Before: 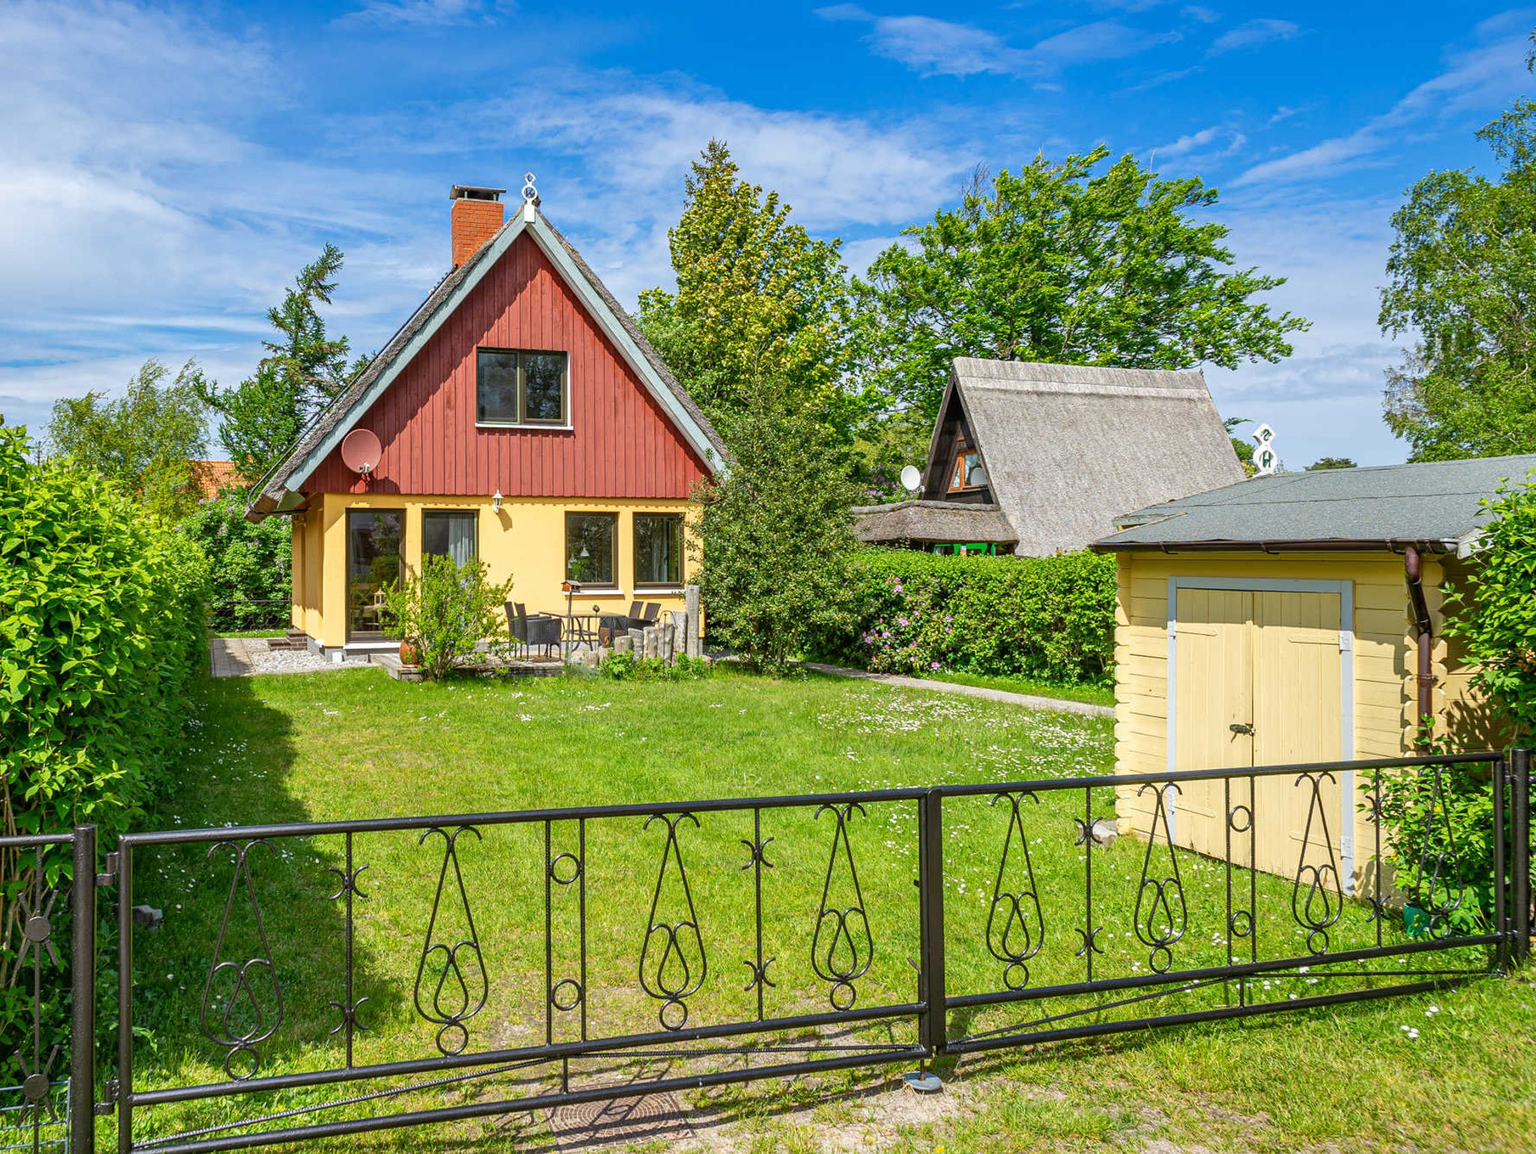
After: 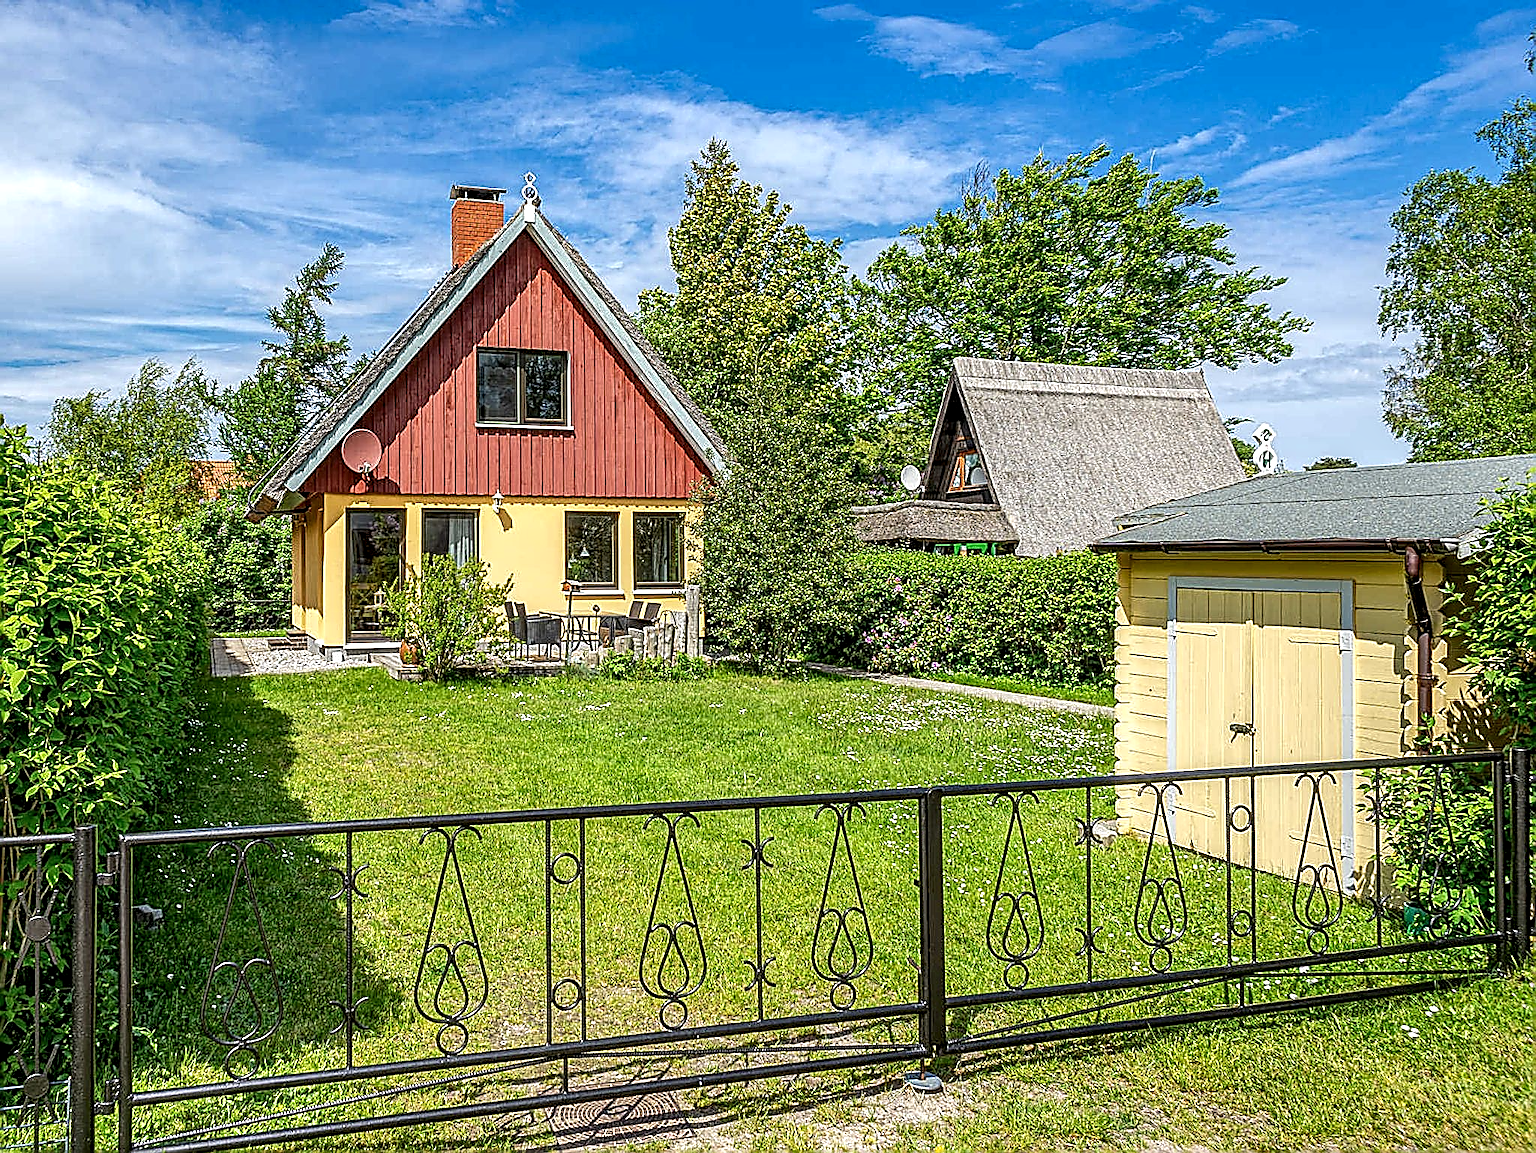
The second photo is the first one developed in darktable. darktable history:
local contrast: highlights 60%, shadows 61%, detail 160%
sharpen: amount 1.997
